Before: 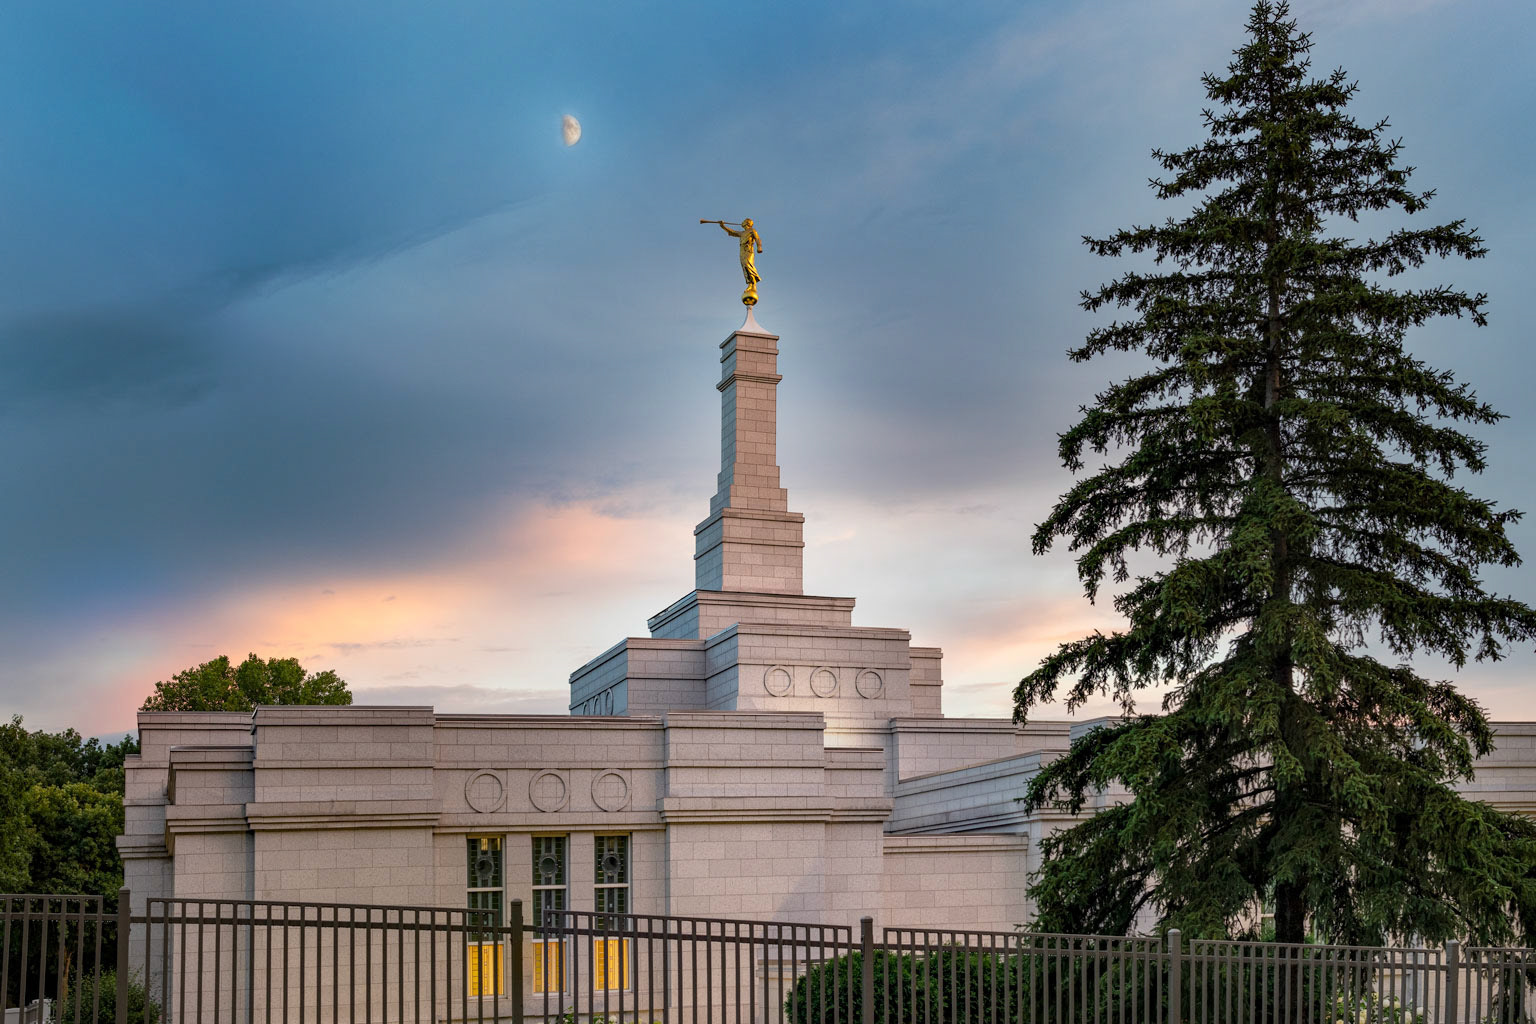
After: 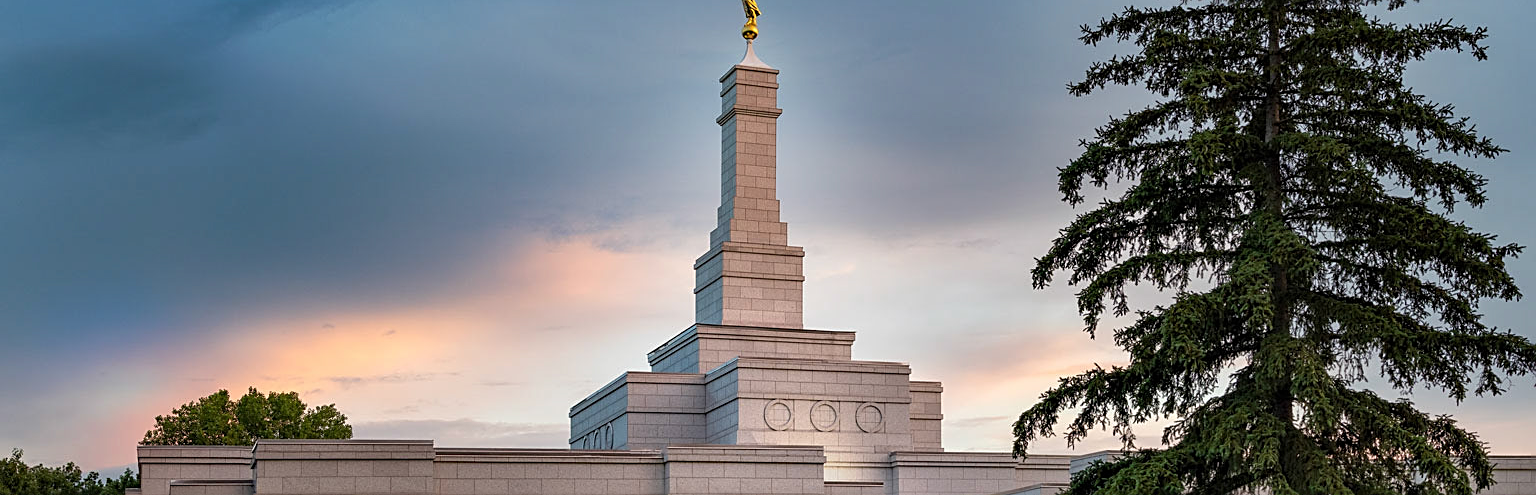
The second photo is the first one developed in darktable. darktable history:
crop and rotate: top 26.056%, bottom 25.543%
sharpen: on, module defaults
